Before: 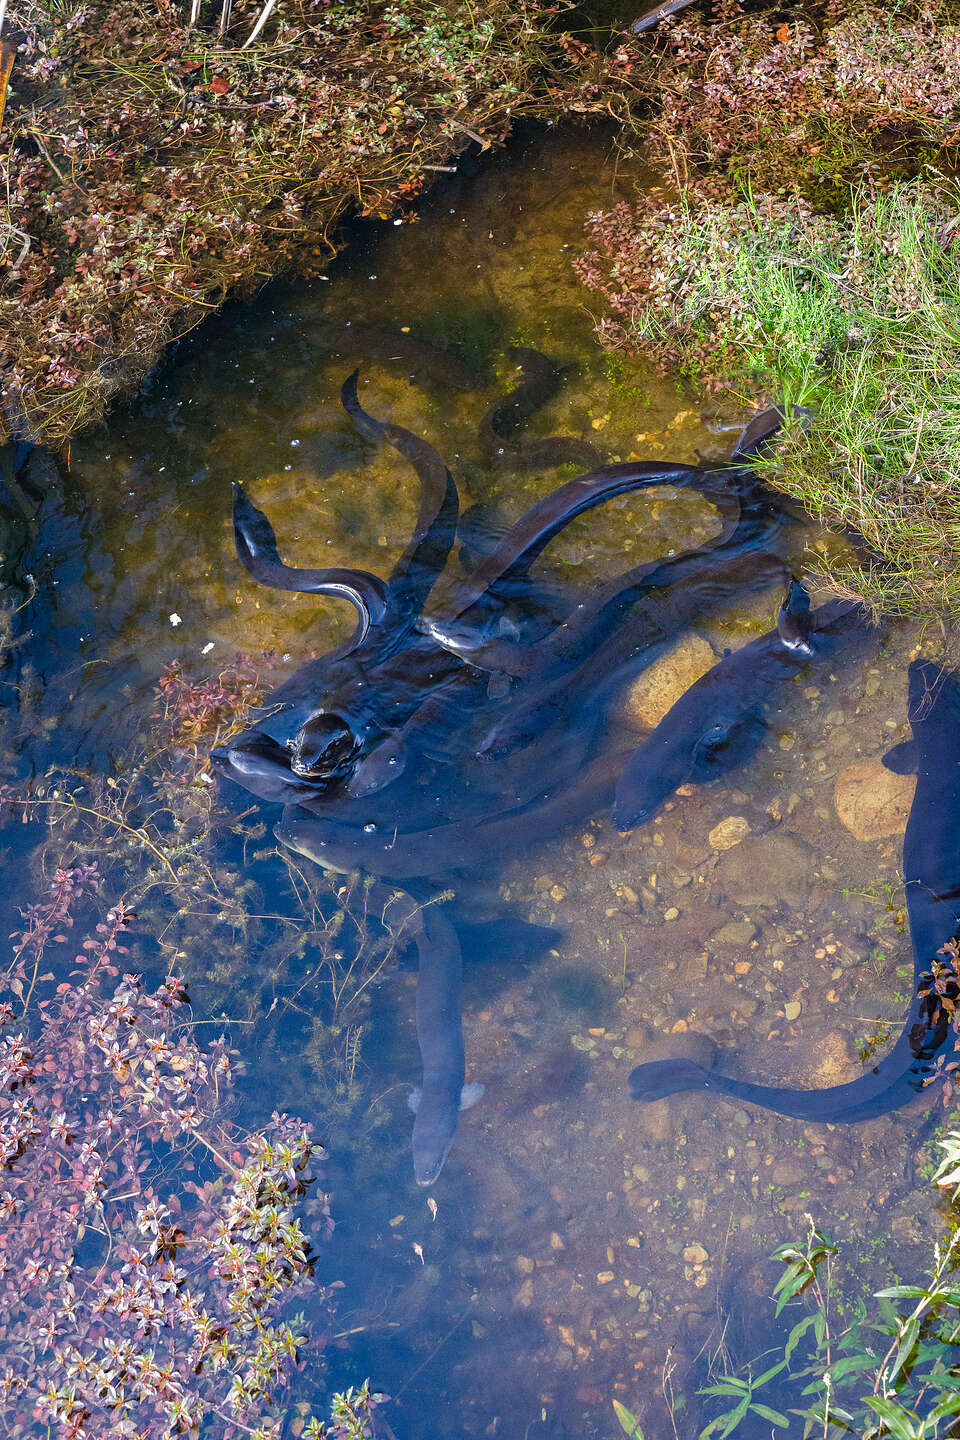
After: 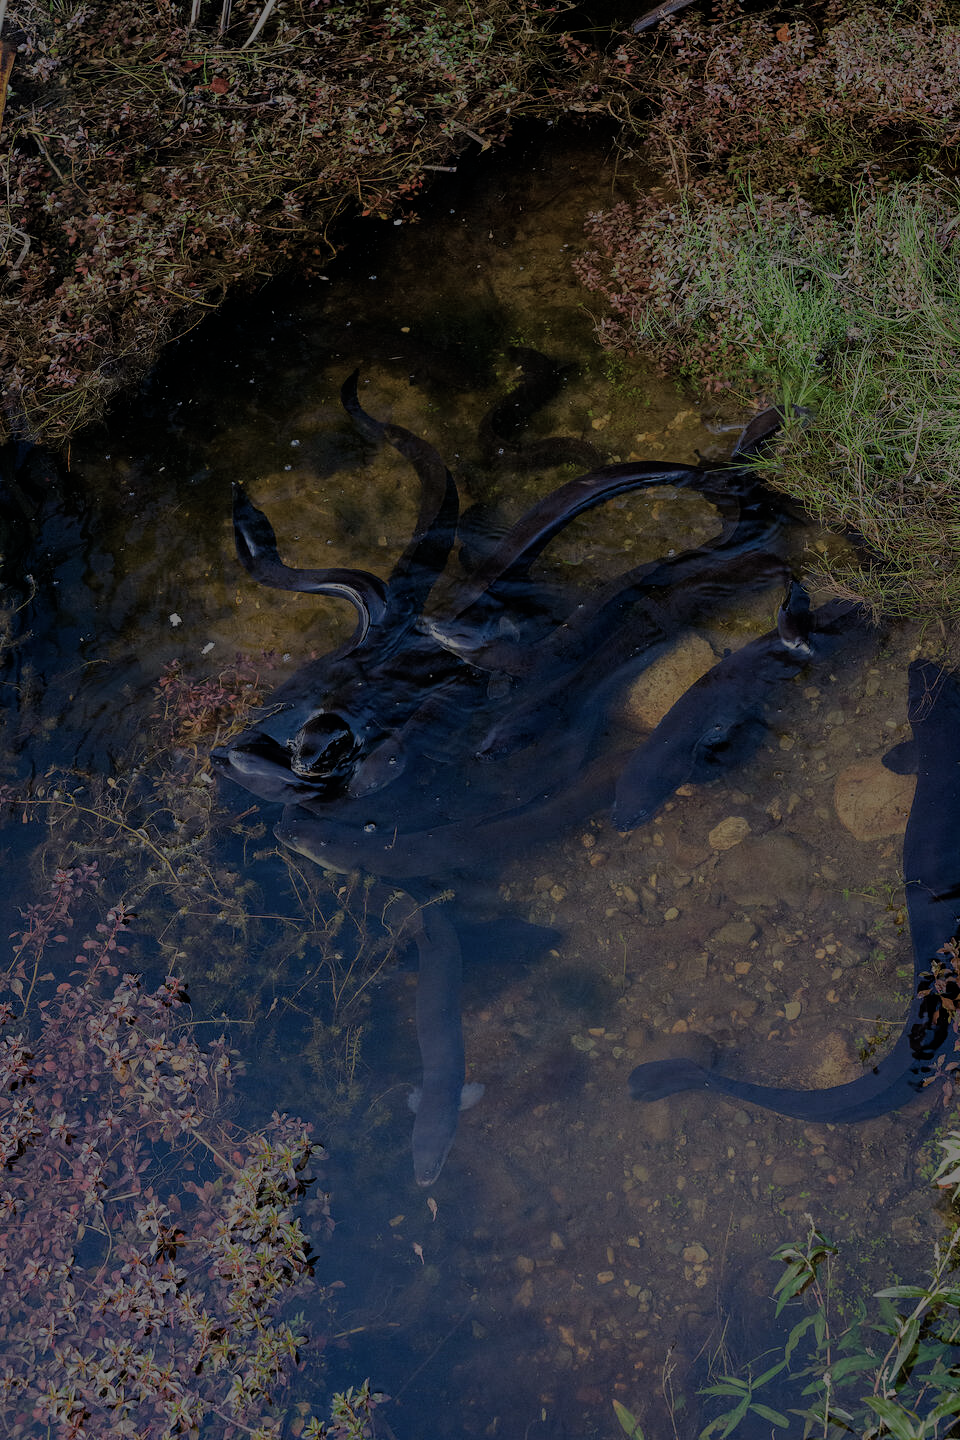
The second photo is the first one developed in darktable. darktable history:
color balance rgb: perceptual brilliance grading › global brilliance -48.39%
filmic rgb: black relative exposure -7.15 EV, white relative exposure 5.36 EV, hardness 3.02, color science v6 (2022)
exposure: exposure 0.2 EV, compensate highlight preservation false
